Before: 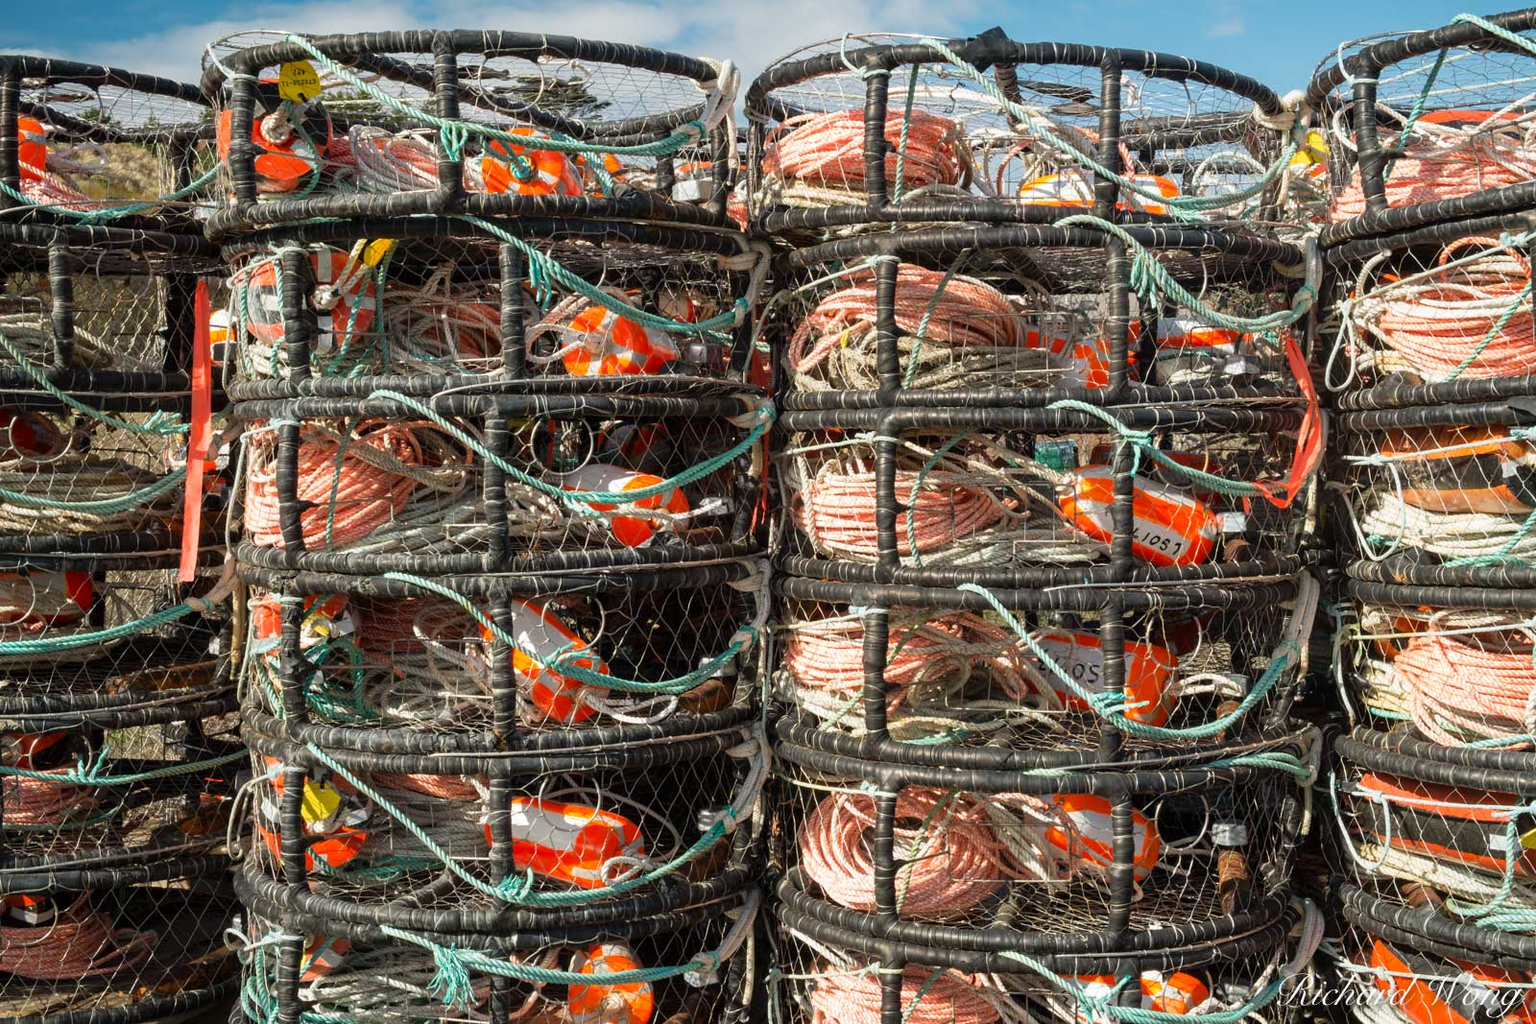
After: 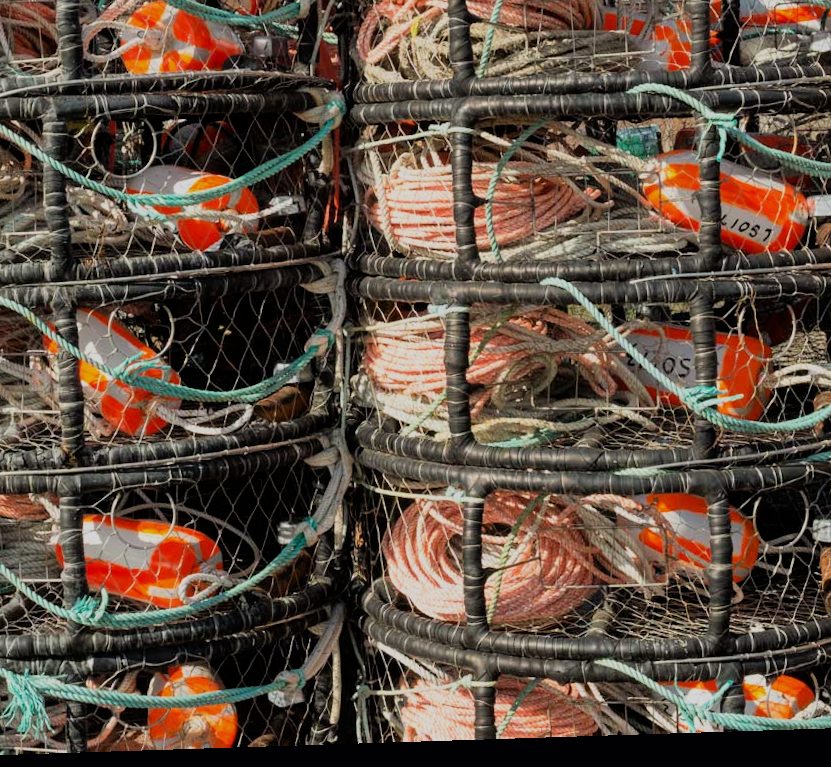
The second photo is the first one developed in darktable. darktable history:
tone equalizer: on, module defaults
rotate and perspective: rotation -1.77°, lens shift (horizontal) 0.004, automatic cropping off
crop and rotate: left 29.237%, top 31.152%, right 19.807%
filmic rgb: black relative exposure -7.65 EV, white relative exposure 4.56 EV, hardness 3.61, color science v6 (2022)
